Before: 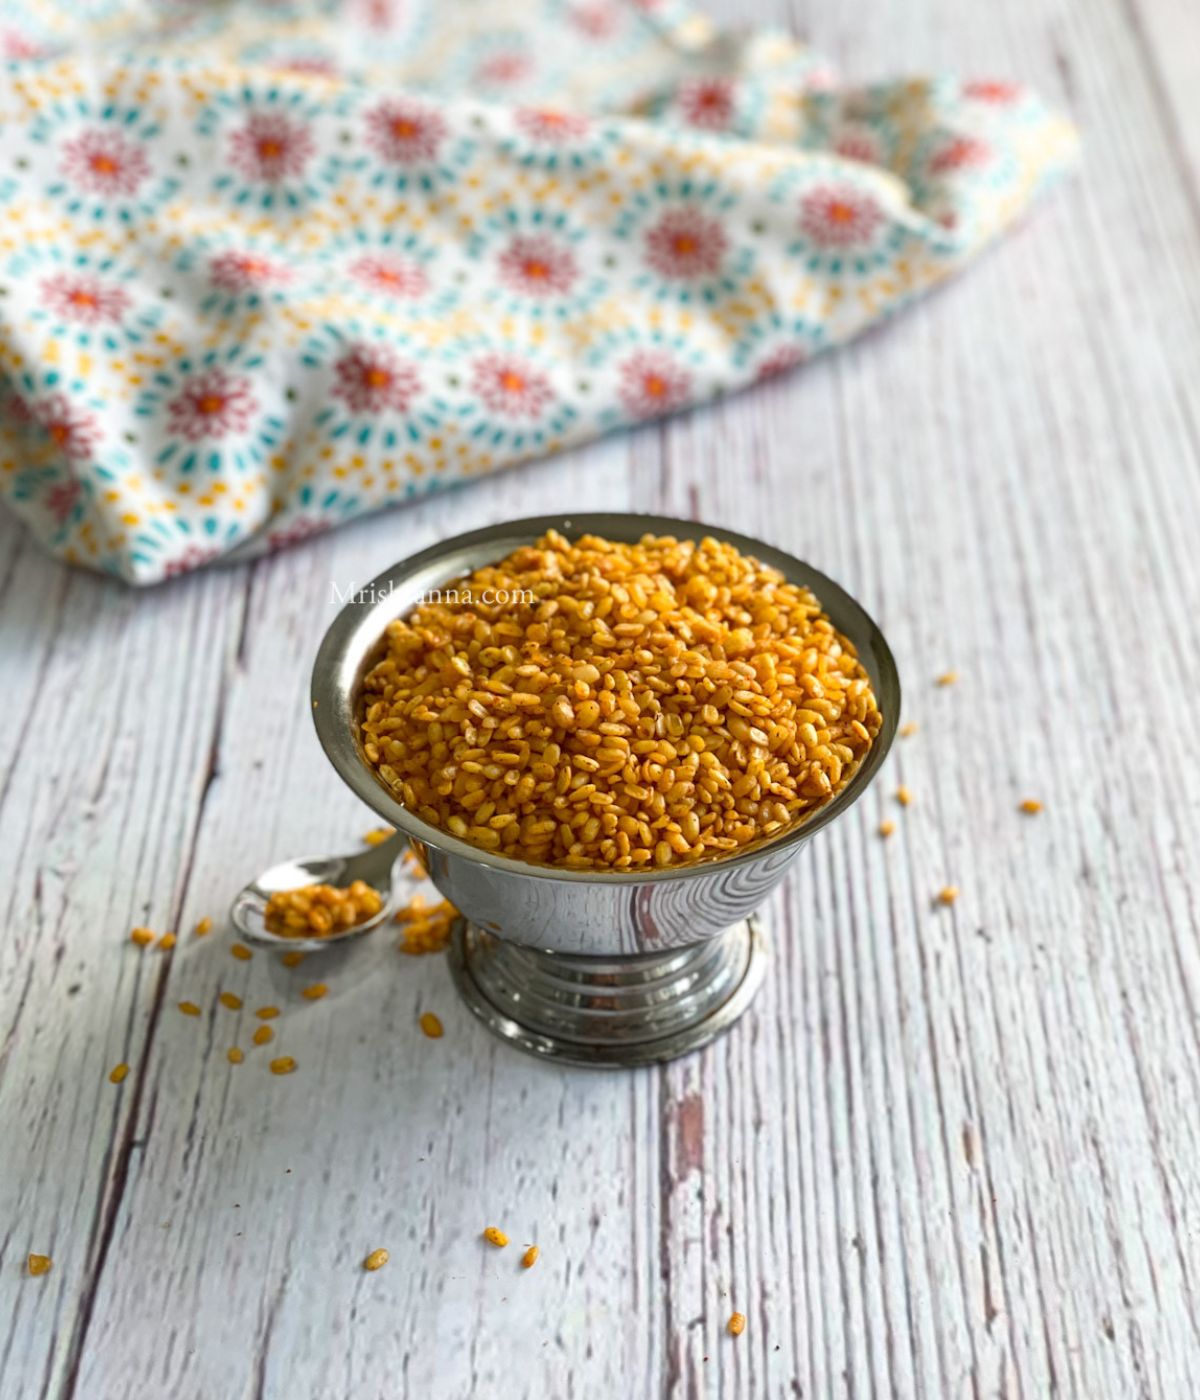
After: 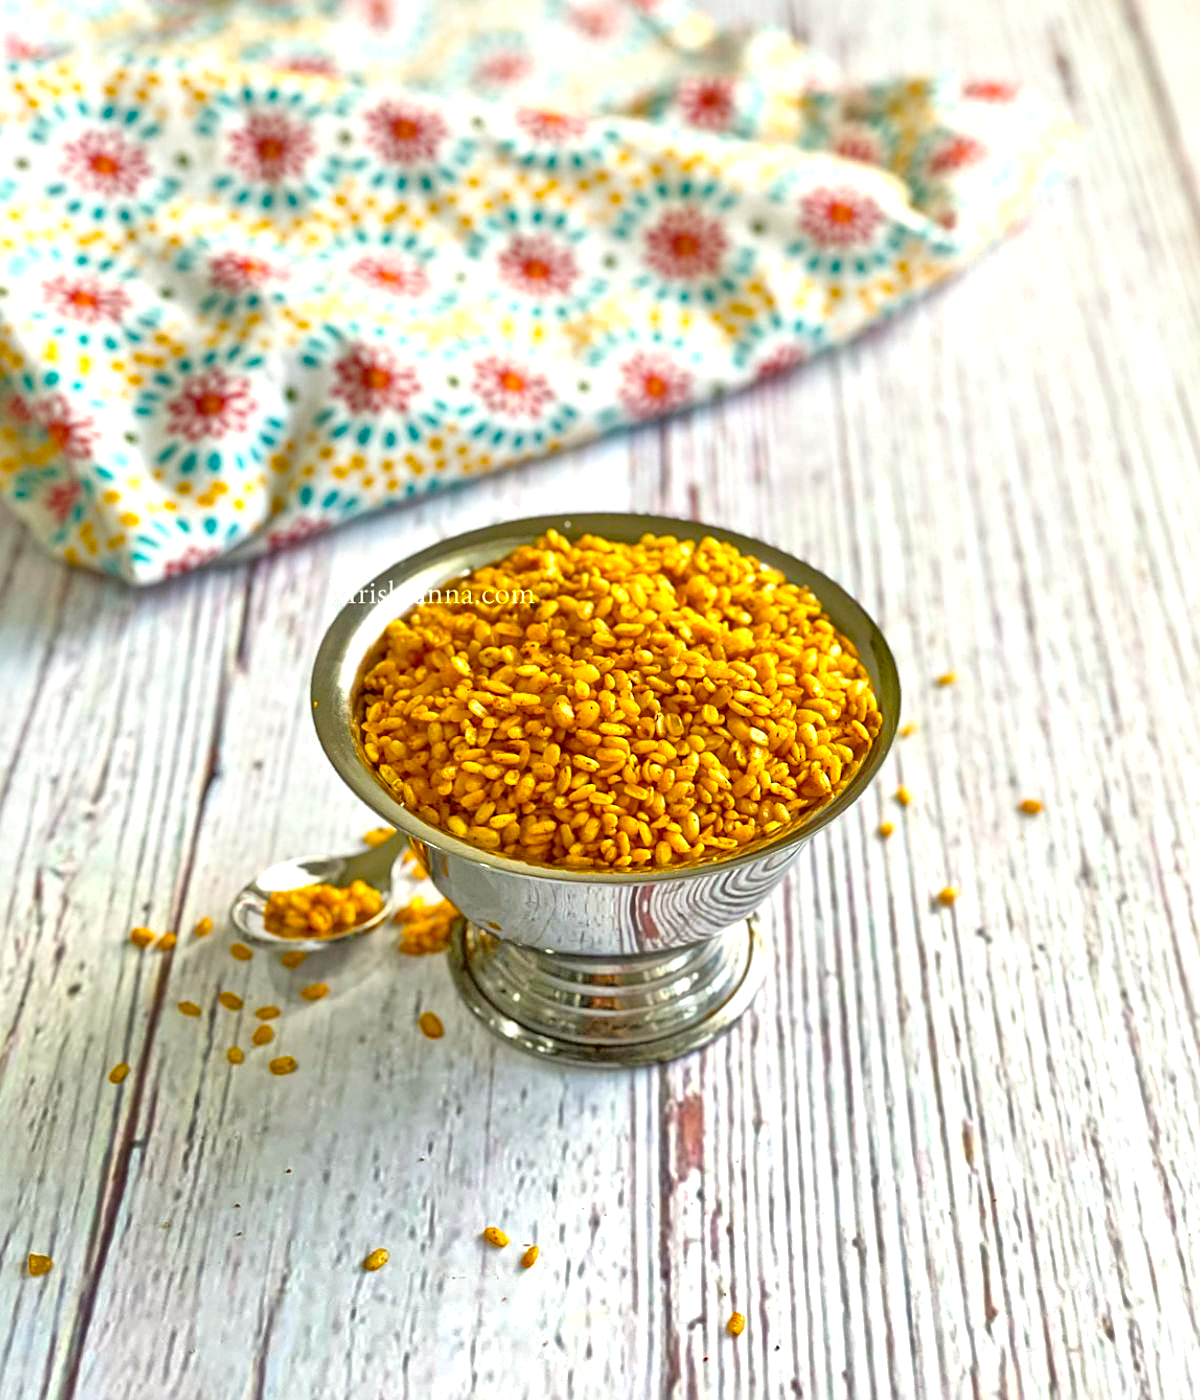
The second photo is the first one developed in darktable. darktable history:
tone equalizer: -7 EV 0.15 EV, -6 EV 0.6 EV, -5 EV 1.15 EV, -4 EV 1.33 EV, -3 EV 1.15 EV, -2 EV 0.6 EV, -1 EV 0.15 EV, mask exposure compensation -0.5 EV
sharpen: on, module defaults
color balance rgb: perceptual saturation grading › global saturation 30%, global vibrance 20%
exposure: exposure 0.376 EV, compensate highlight preservation false
local contrast: mode bilateral grid, contrast 20, coarseness 19, detail 163%, midtone range 0.2
color calibration: output colorfulness [0, 0.315, 0, 0], x 0.341, y 0.355, temperature 5166 K
